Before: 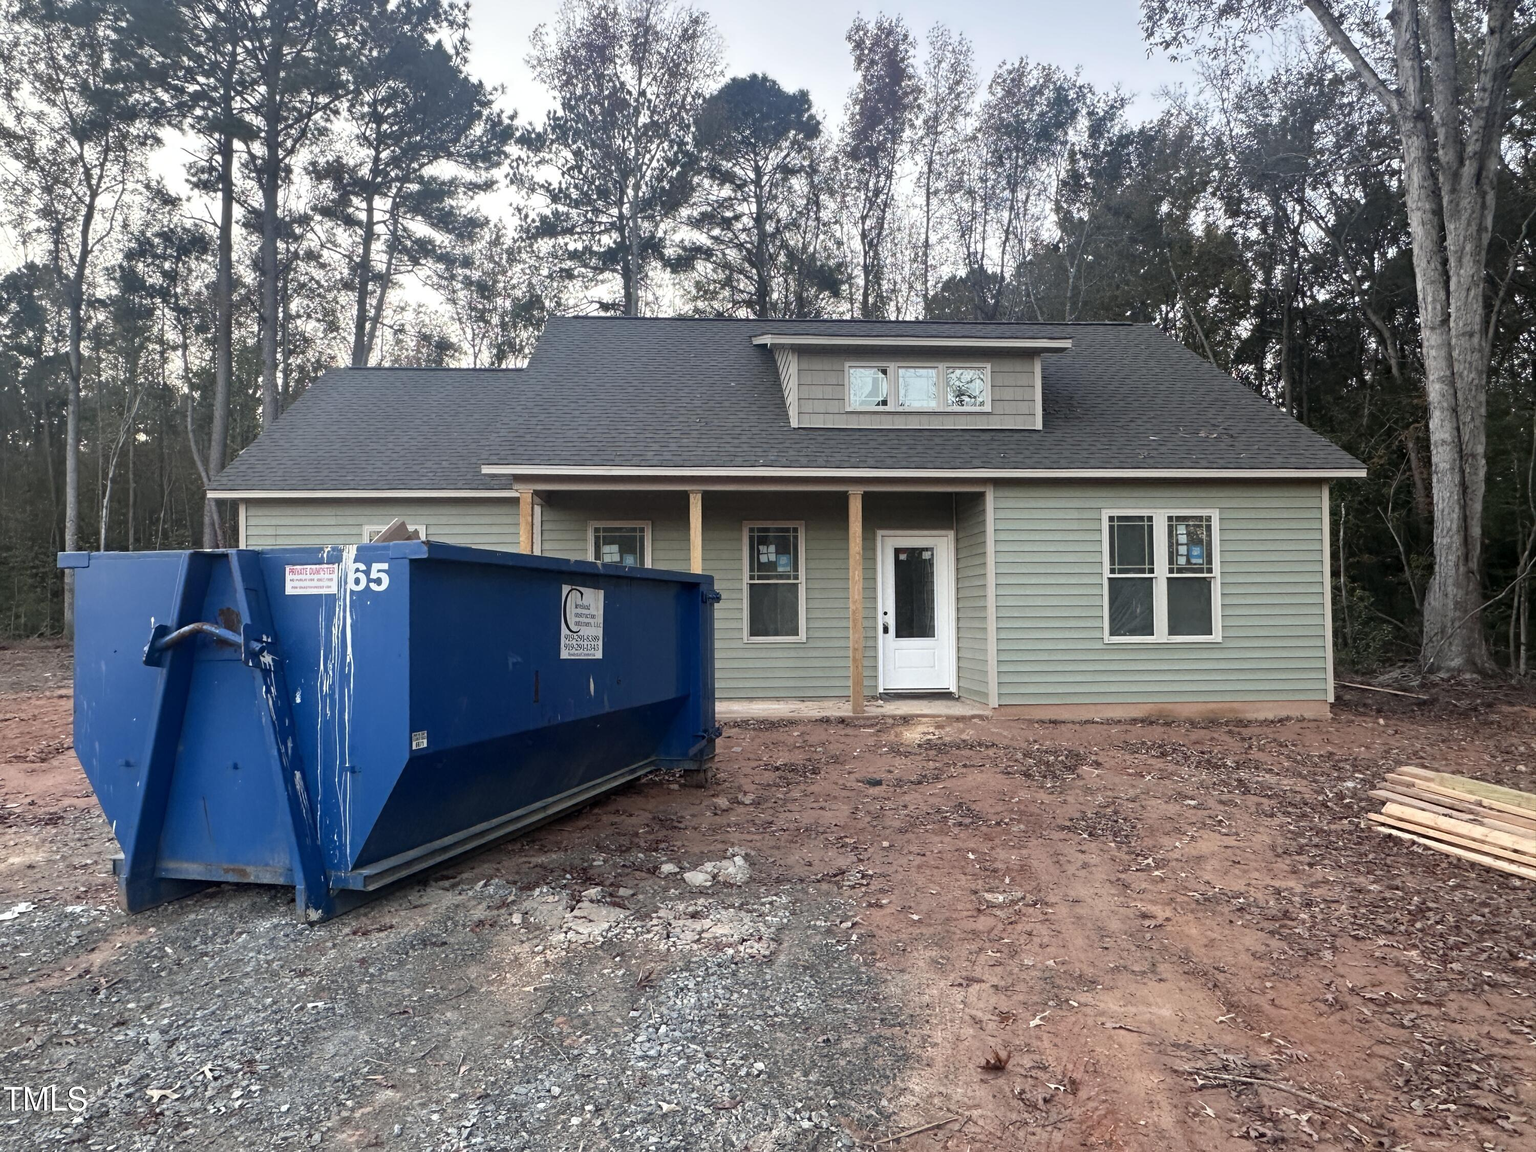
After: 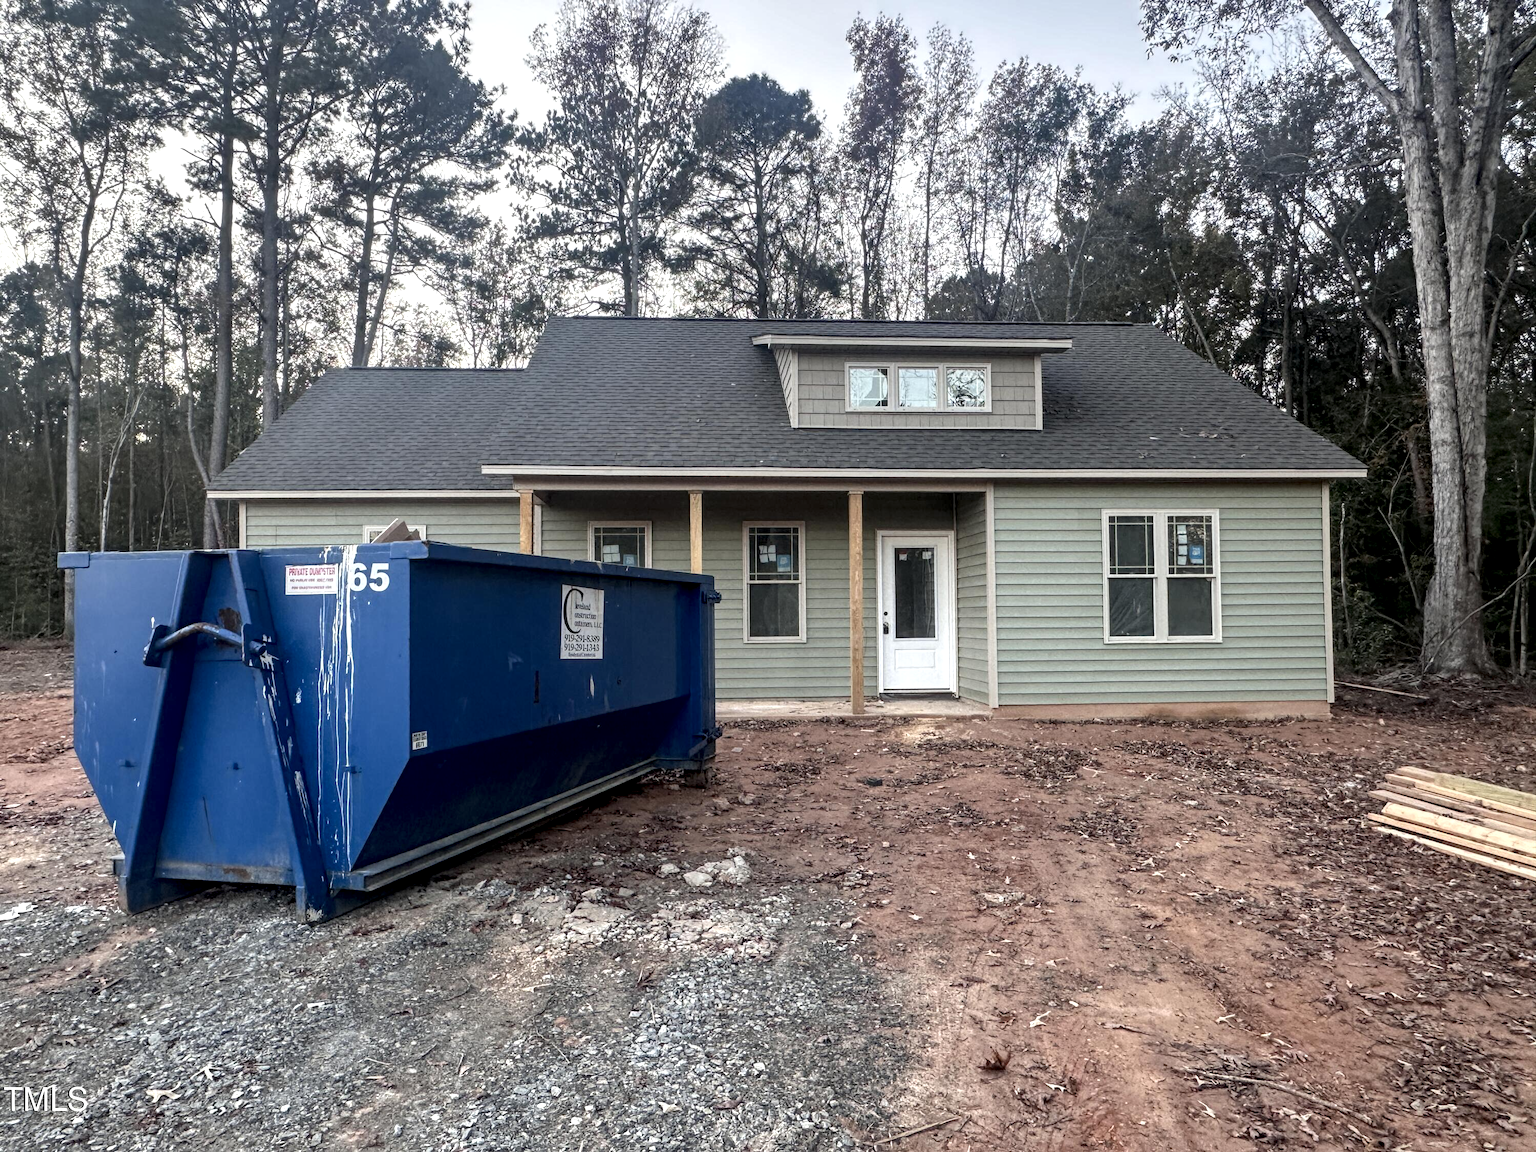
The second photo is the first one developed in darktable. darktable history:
local contrast: highlights 59%, detail 146%
